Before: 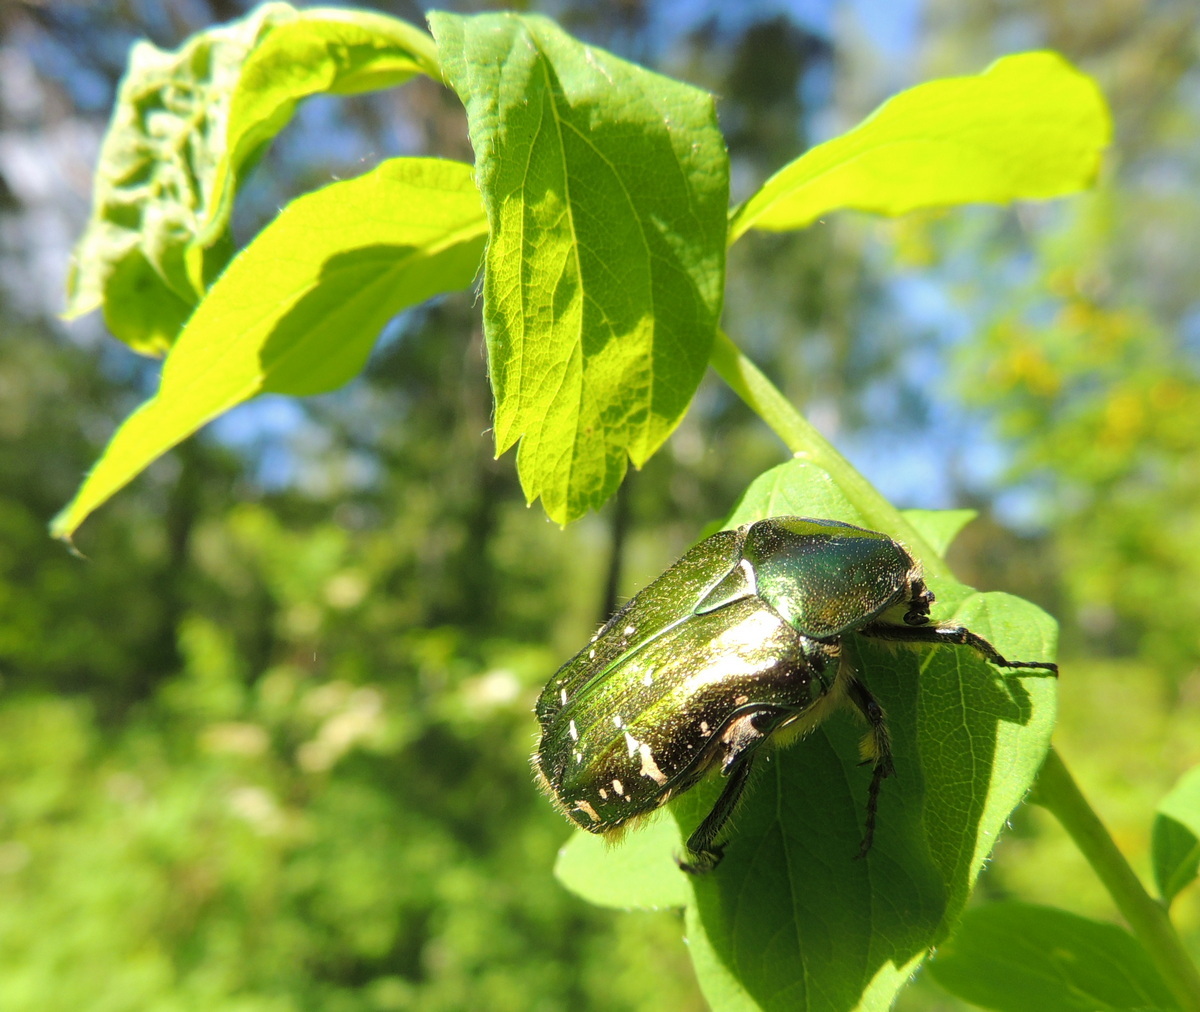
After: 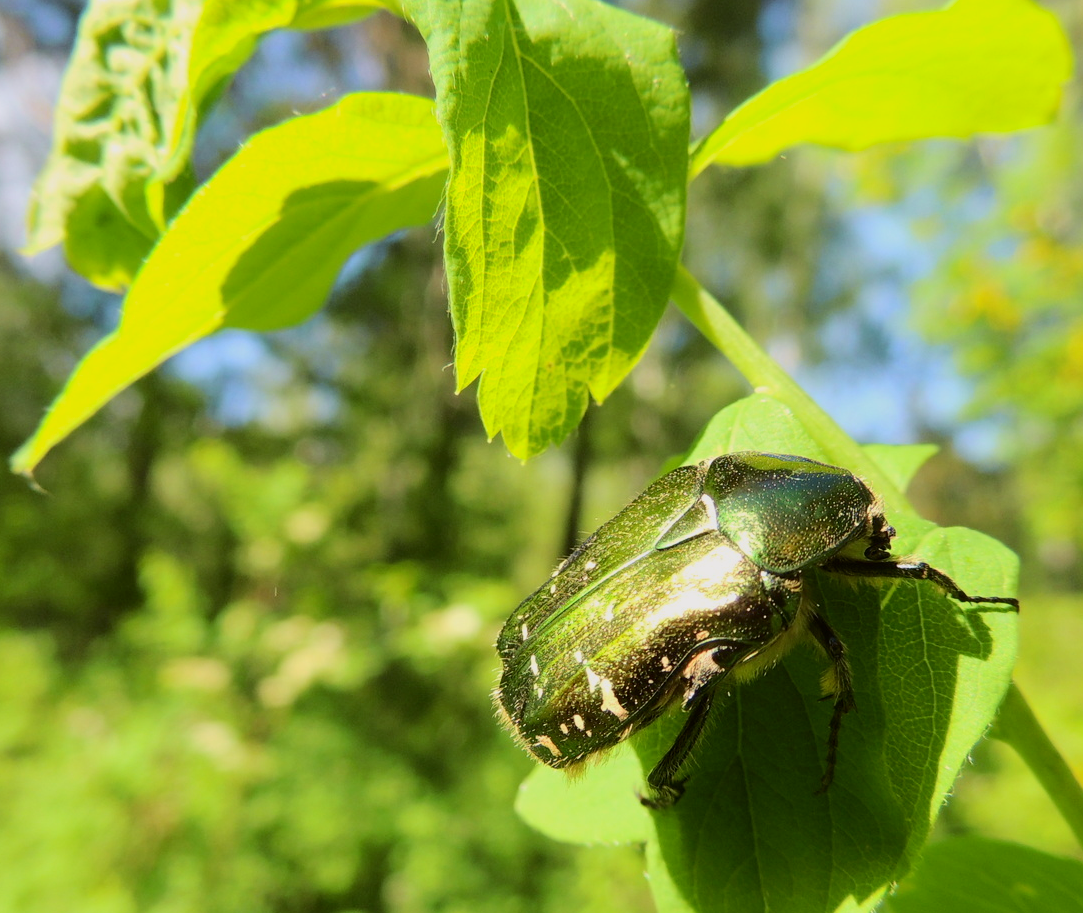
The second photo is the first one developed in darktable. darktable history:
tone curve: curves: ch0 [(0, 0) (0.091, 0.066) (0.184, 0.16) (0.491, 0.519) (0.748, 0.765) (1, 0.919)]; ch1 [(0, 0) (0.179, 0.173) (0.322, 0.32) (0.424, 0.424) (0.502, 0.504) (0.56, 0.575) (0.631, 0.675) (0.777, 0.806) (1, 1)]; ch2 [(0, 0) (0.434, 0.447) (0.497, 0.498) (0.539, 0.566) (0.676, 0.691) (1, 1)], color space Lab, independent channels, preserve colors none
crop: left 3.305%, top 6.436%, right 6.389%, bottom 3.258%
